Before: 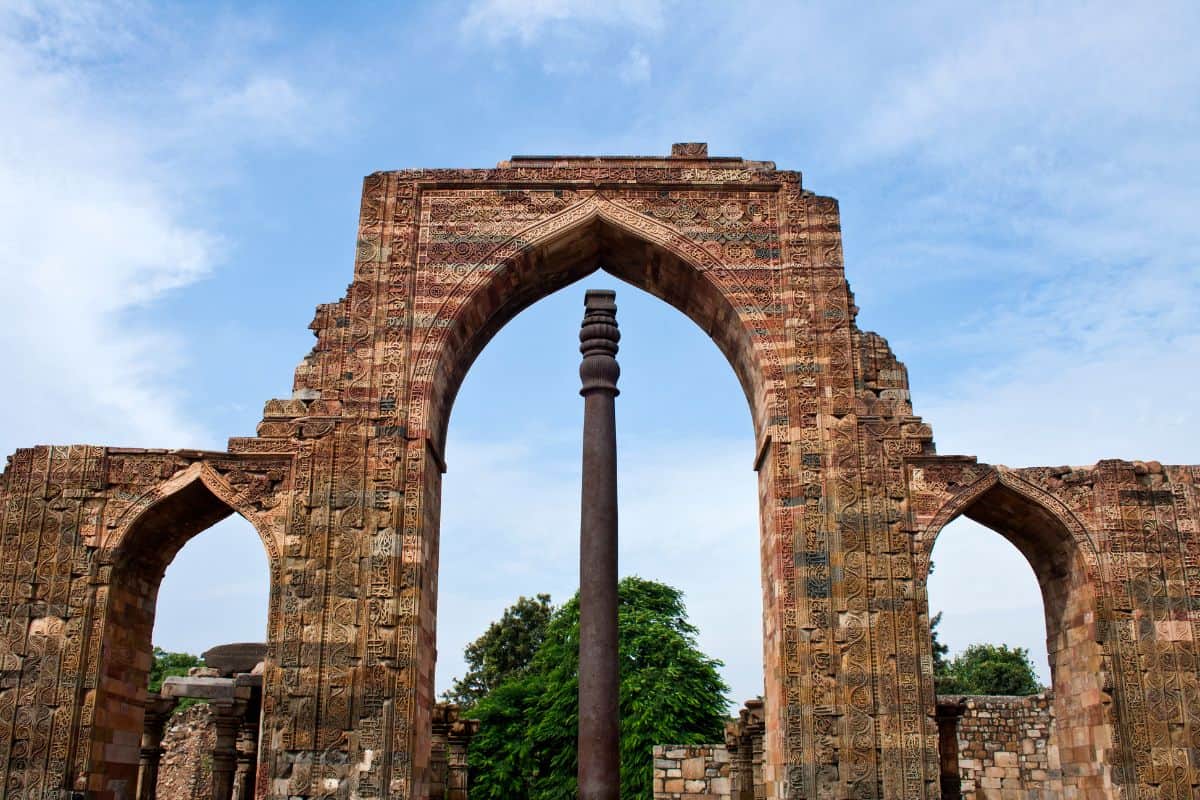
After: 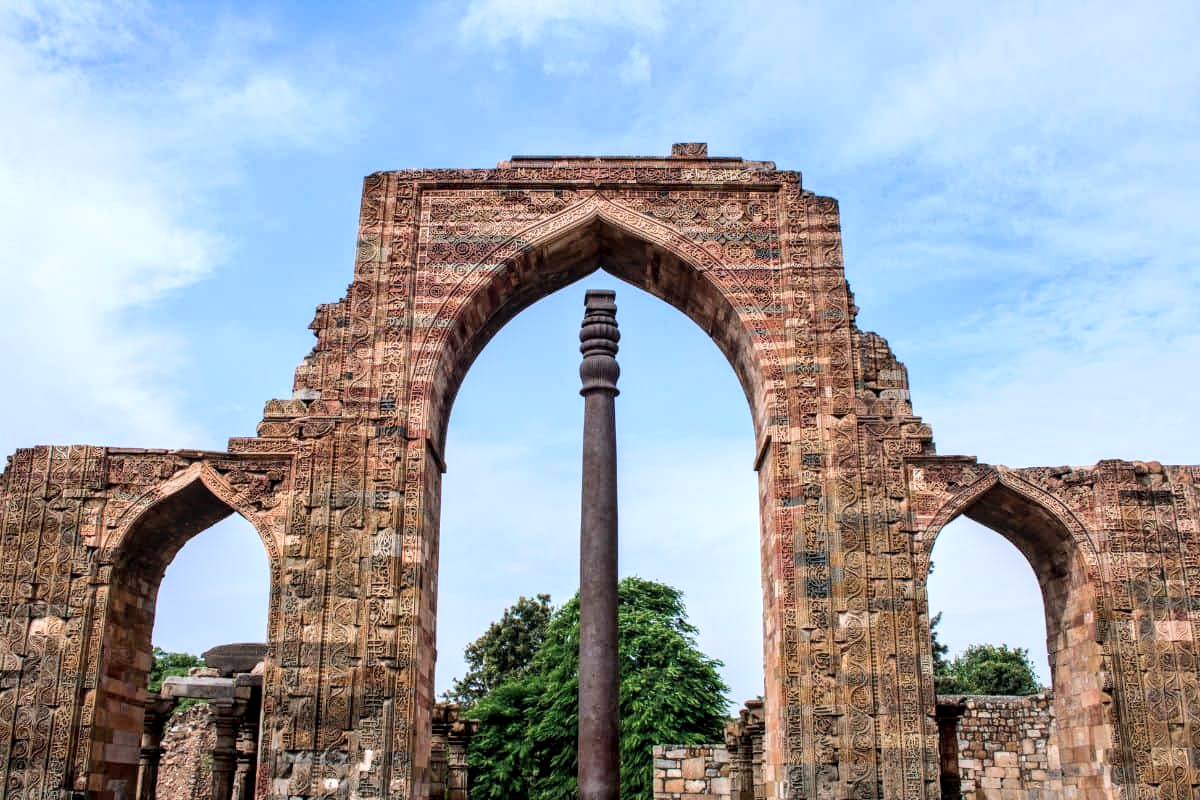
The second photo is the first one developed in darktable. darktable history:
local contrast: highlights 37%, detail 134%
tone curve: curves: ch0 [(0, 0) (0.003, 0.004) (0.011, 0.015) (0.025, 0.033) (0.044, 0.058) (0.069, 0.091) (0.1, 0.131) (0.136, 0.178) (0.177, 0.232) (0.224, 0.294) (0.277, 0.362) (0.335, 0.434) (0.399, 0.512) (0.468, 0.582) (0.543, 0.646) (0.623, 0.713) (0.709, 0.783) (0.801, 0.876) (0.898, 0.938) (1, 1)], color space Lab, independent channels, preserve colors none
color calibration: gray › normalize channels true, illuminant as shot in camera, x 0.358, y 0.373, temperature 4628.91 K, gamut compression 0.016
